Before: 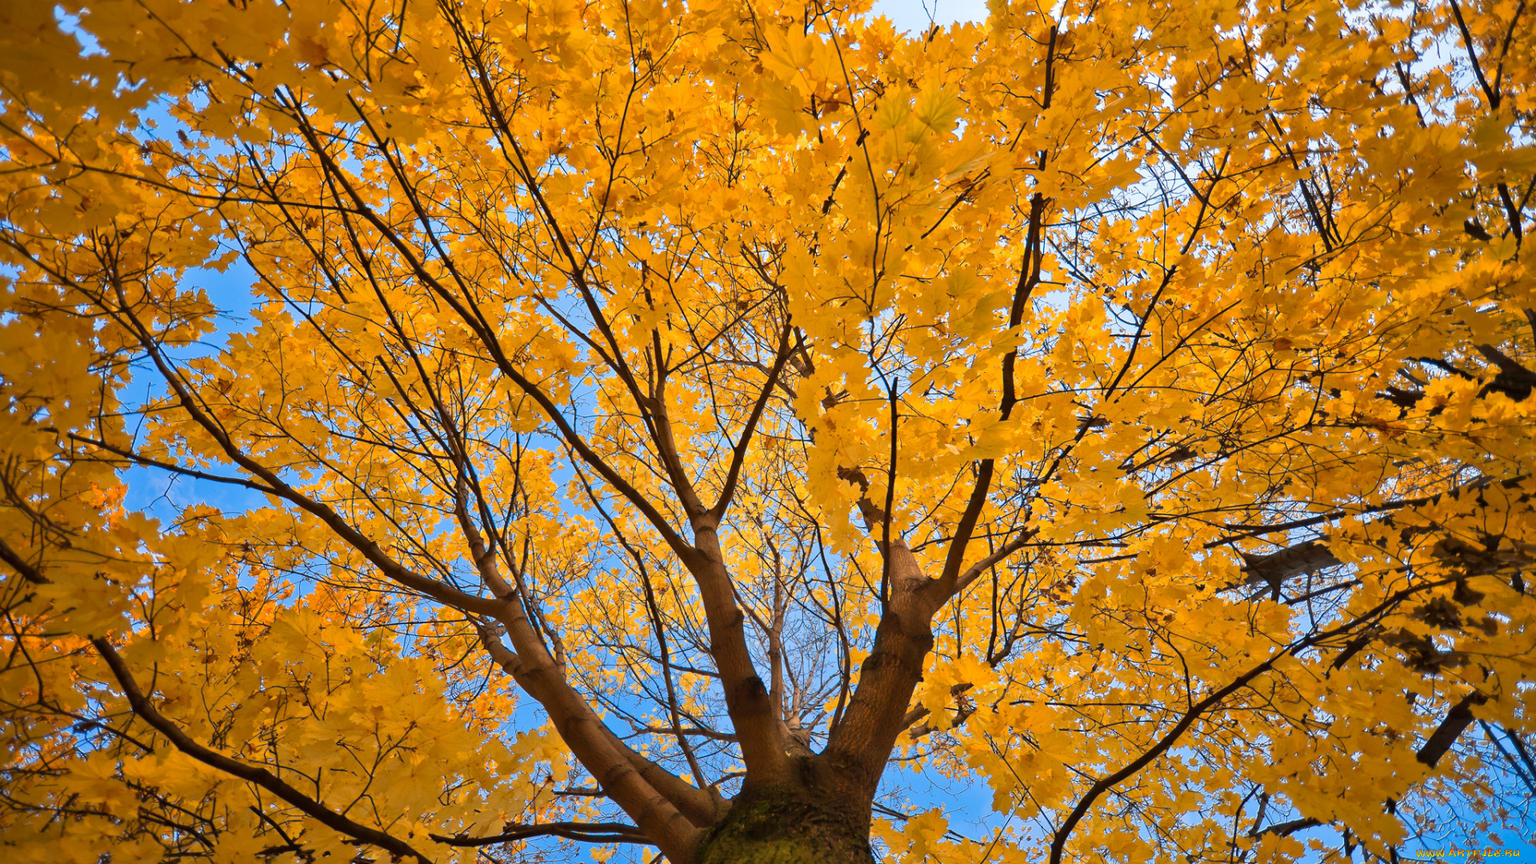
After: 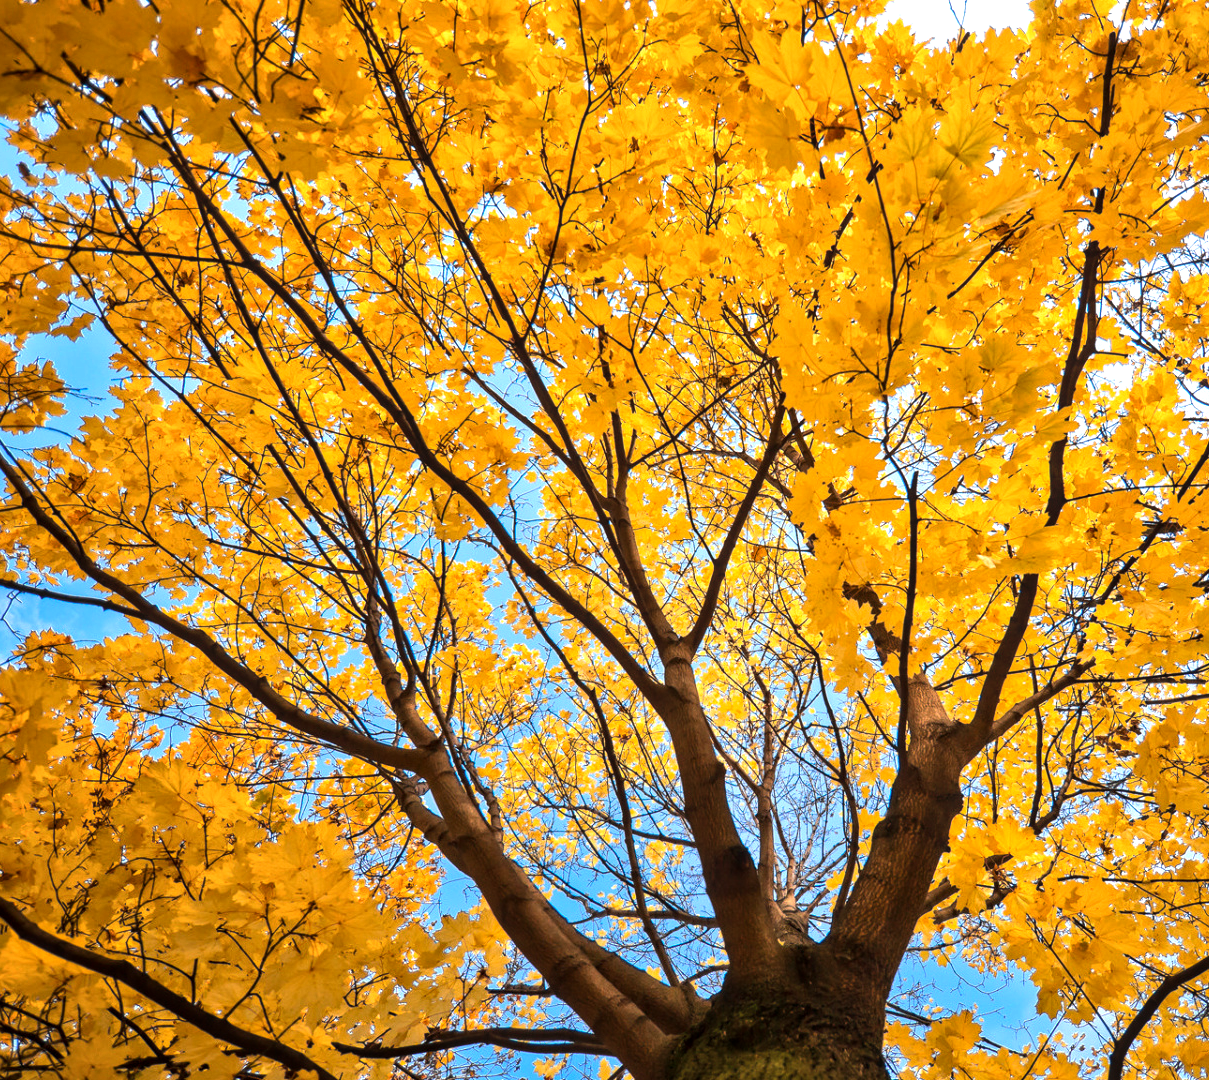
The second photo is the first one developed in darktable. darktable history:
crop: left 10.641%, right 26.383%
tone equalizer: -8 EV -0.785 EV, -7 EV -0.736 EV, -6 EV -0.62 EV, -5 EV -0.392 EV, -3 EV 0.39 EV, -2 EV 0.6 EV, -1 EV 0.682 EV, +0 EV 0.779 EV, edges refinement/feathering 500, mask exposure compensation -1.57 EV, preserve details no
local contrast: on, module defaults
